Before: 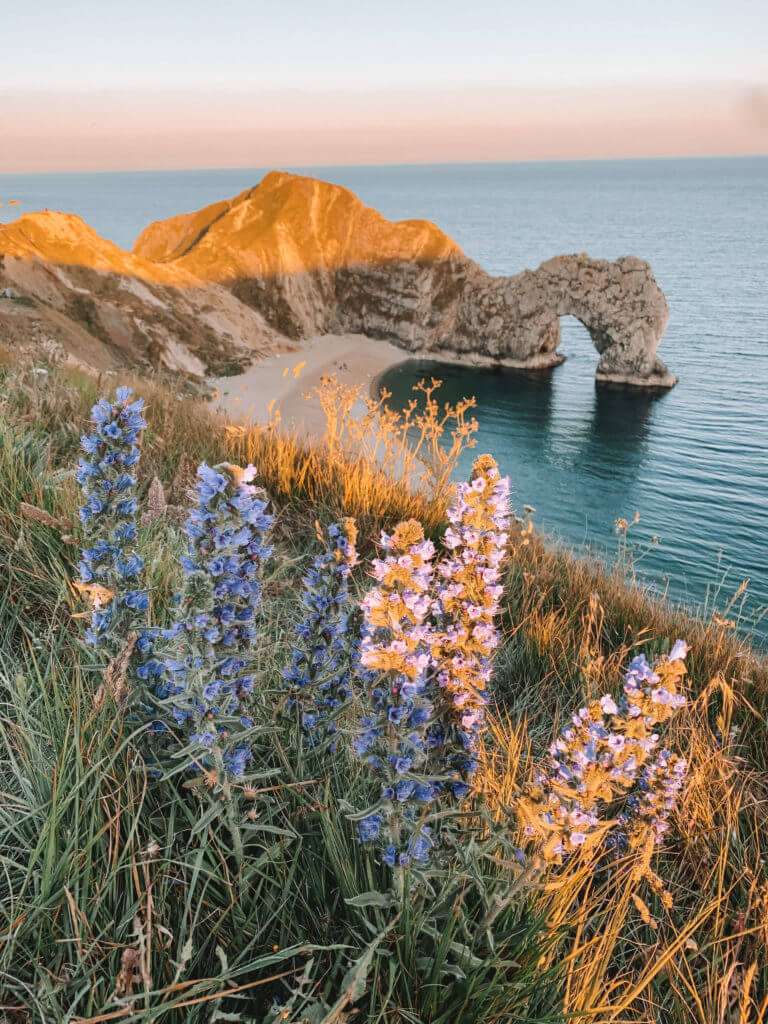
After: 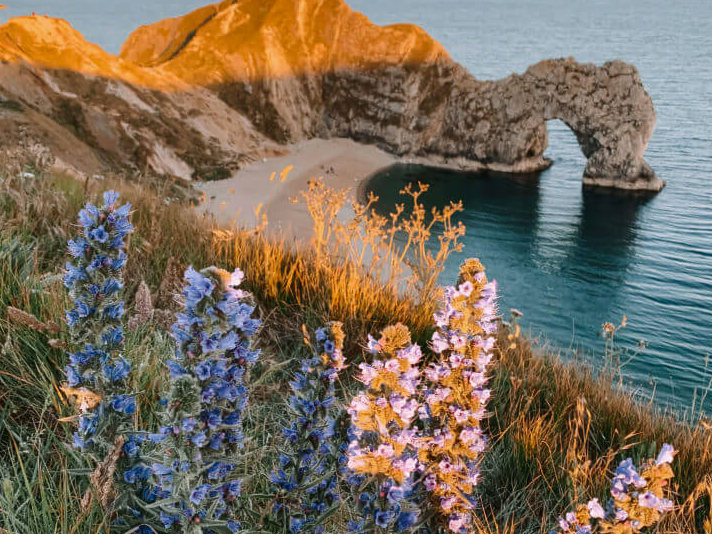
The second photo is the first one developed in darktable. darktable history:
crop: left 1.744%, top 19.225%, right 5.069%, bottom 28.357%
contrast brightness saturation: contrast 0.07, brightness -0.13, saturation 0.06
sharpen: radius 2.883, amount 0.868, threshold 47.523
